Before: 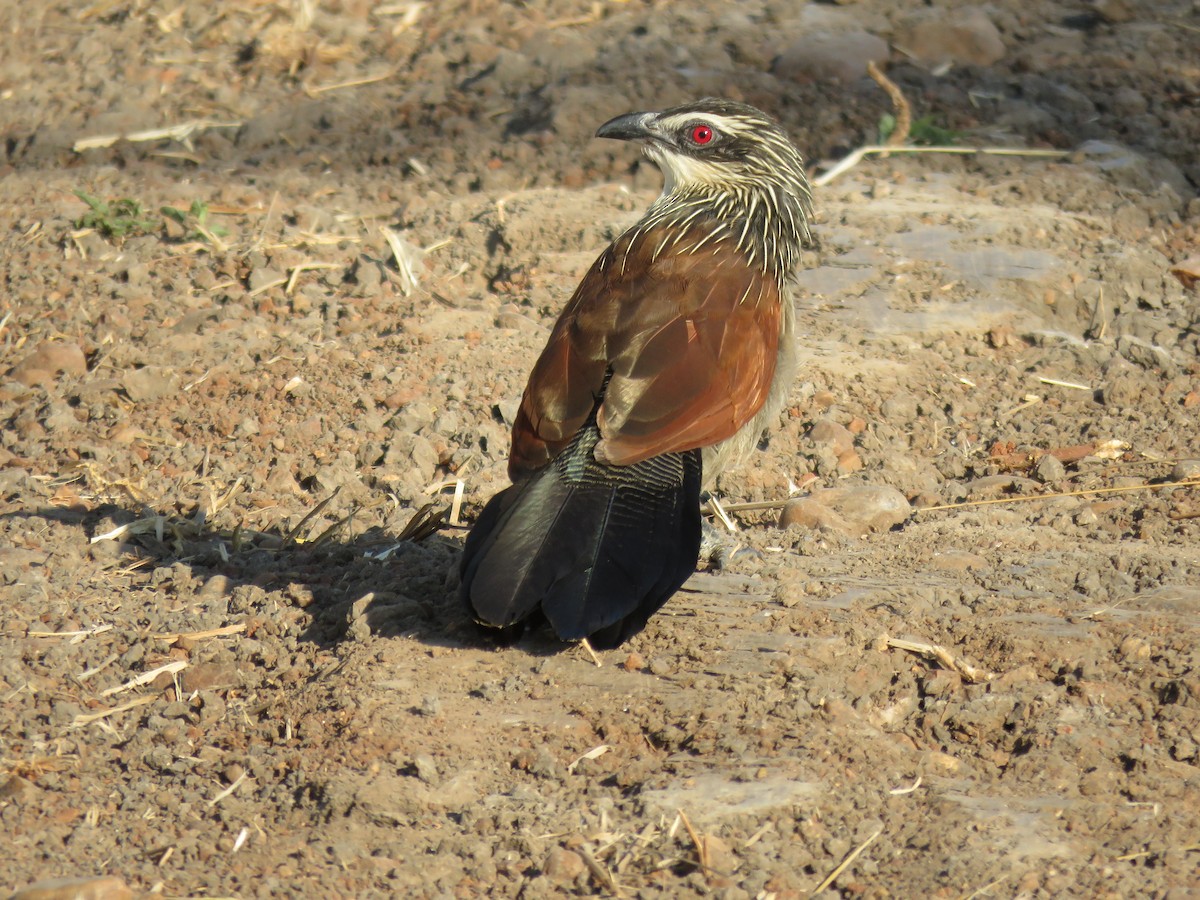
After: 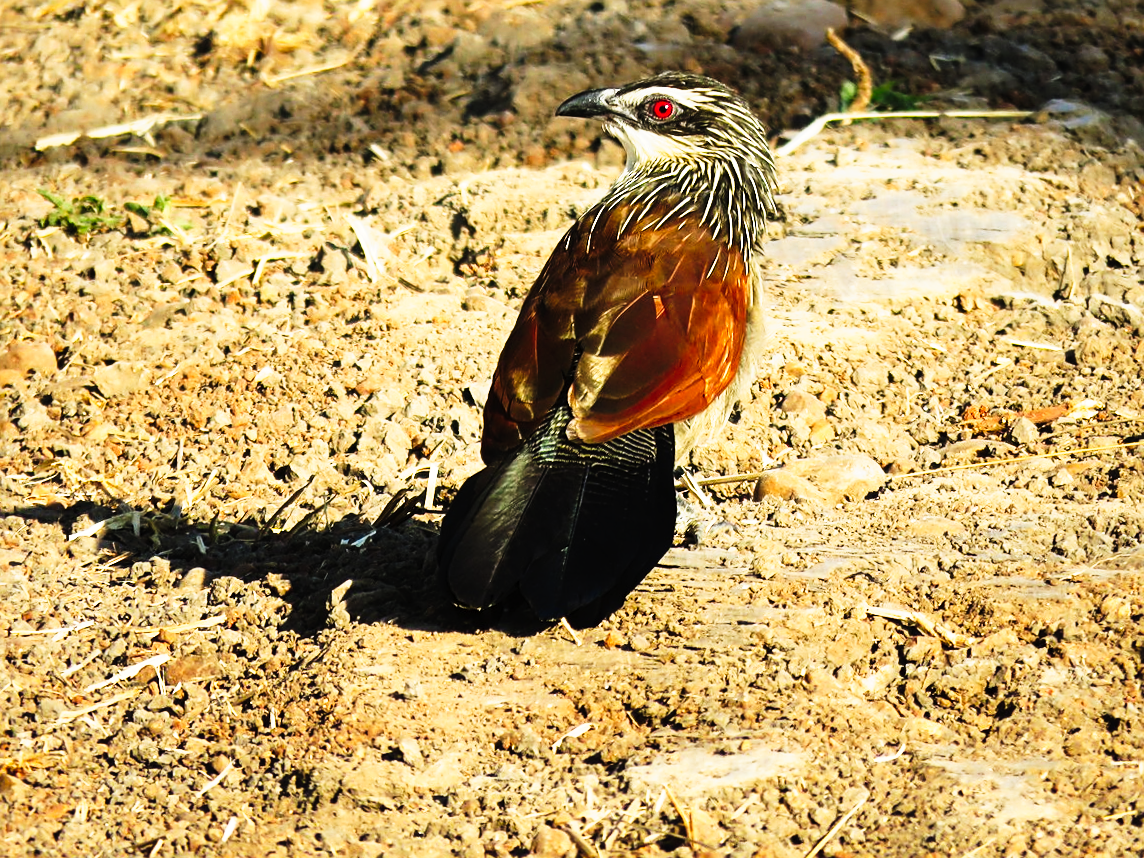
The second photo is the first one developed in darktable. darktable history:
rotate and perspective: rotation -2.12°, lens shift (vertical) 0.009, lens shift (horizontal) -0.008, automatic cropping original format, crop left 0.036, crop right 0.964, crop top 0.05, crop bottom 0.959
tone curve: curves: ch0 [(0, 0) (0.003, 0.001) (0.011, 0.005) (0.025, 0.01) (0.044, 0.016) (0.069, 0.019) (0.1, 0.024) (0.136, 0.03) (0.177, 0.045) (0.224, 0.071) (0.277, 0.122) (0.335, 0.202) (0.399, 0.326) (0.468, 0.471) (0.543, 0.638) (0.623, 0.798) (0.709, 0.913) (0.801, 0.97) (0.898, 0.983) (1, 1)], preserve colors none
sharpen: amount 0.478
